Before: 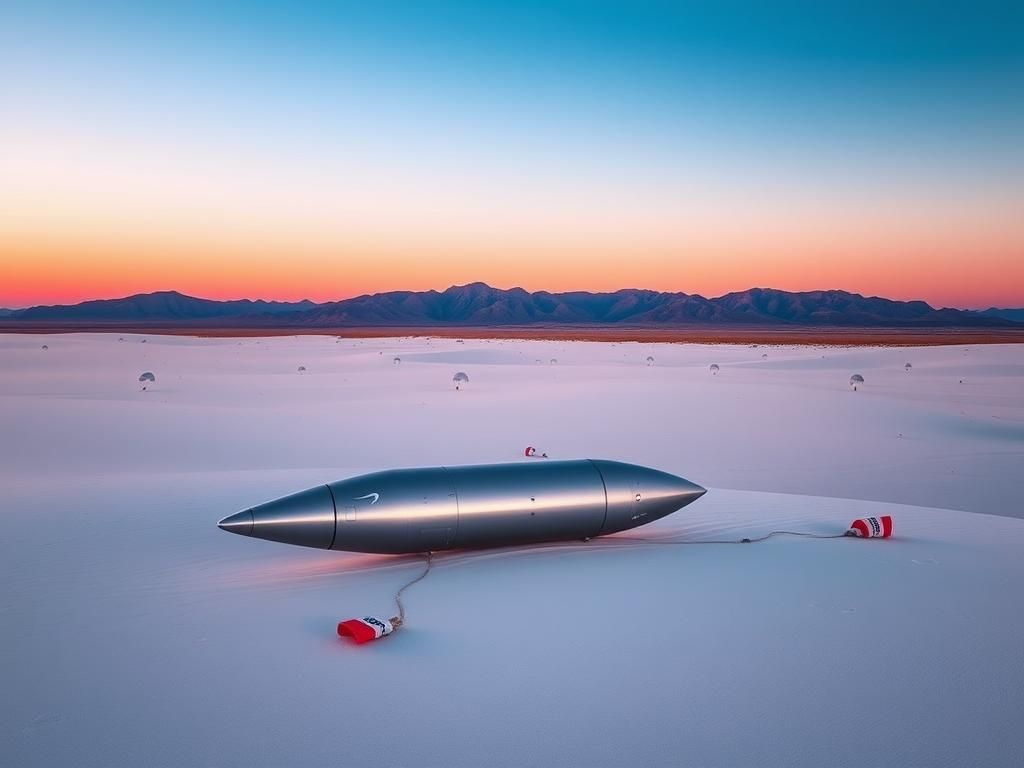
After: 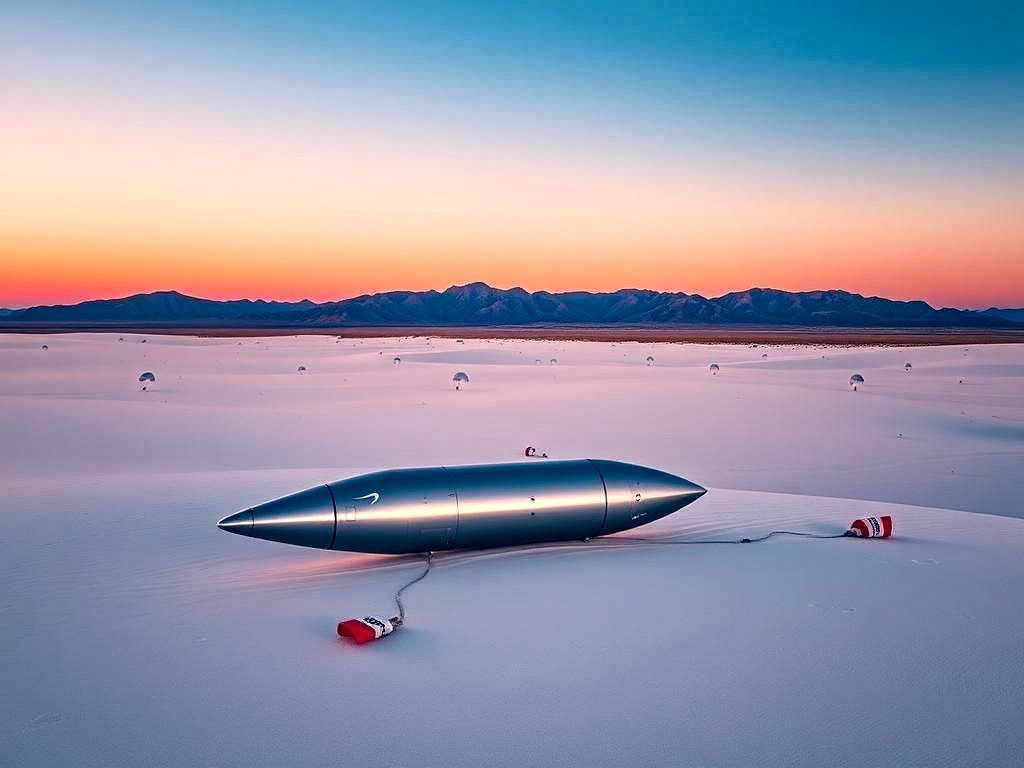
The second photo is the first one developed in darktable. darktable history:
contrast equalizer: octaves 7, y [[0.5, 0.542, 0.583, 0.625, 0.667, 0.708], [0.5 ×6], [0.5 ×6], [0 ×6], [0 ×6]]
color correction: highlights a* 10.32, highlights b* 14.66, shadows a* -9.59, shadows b* -15.02
